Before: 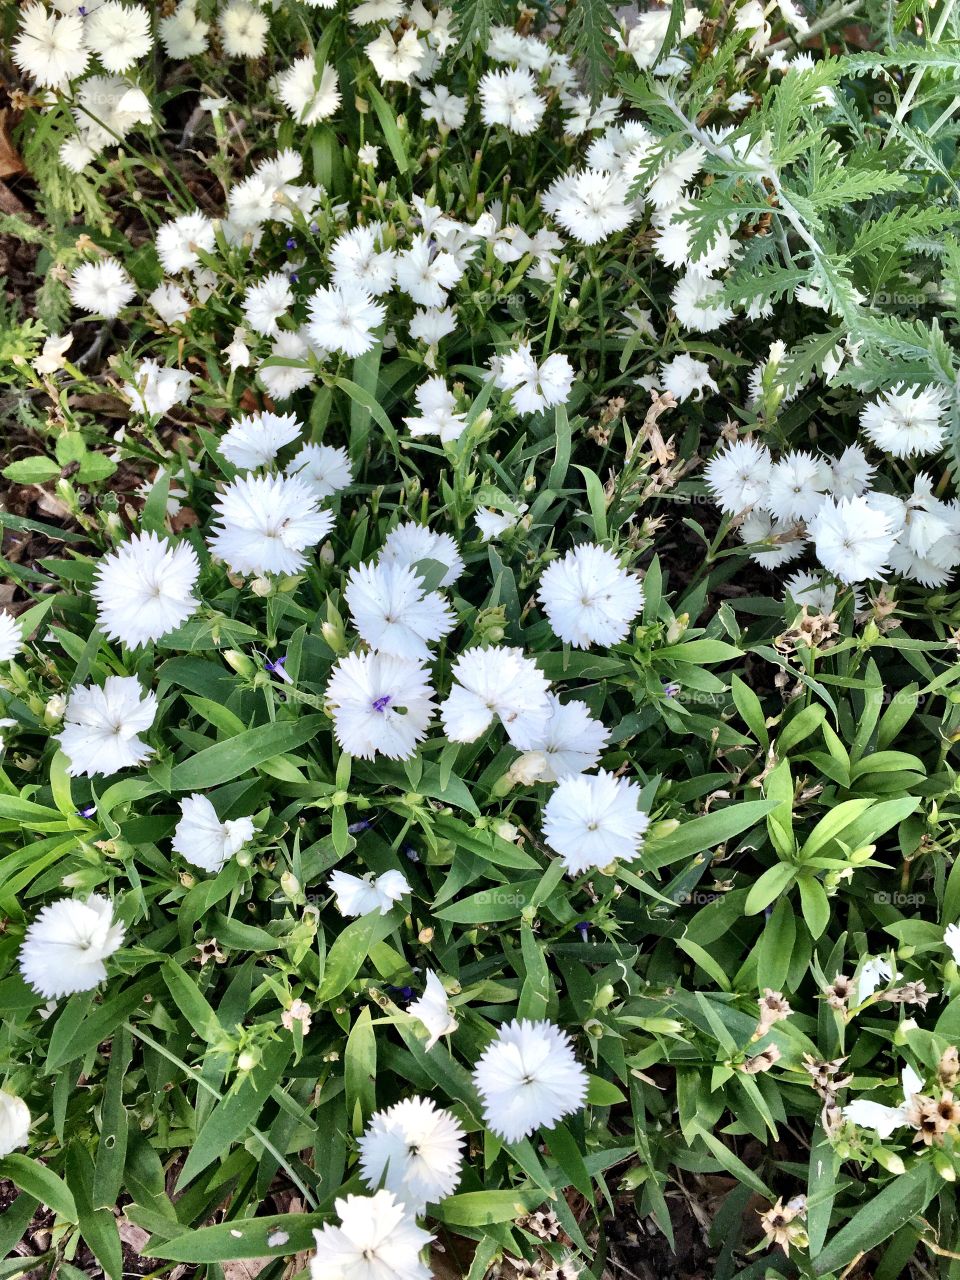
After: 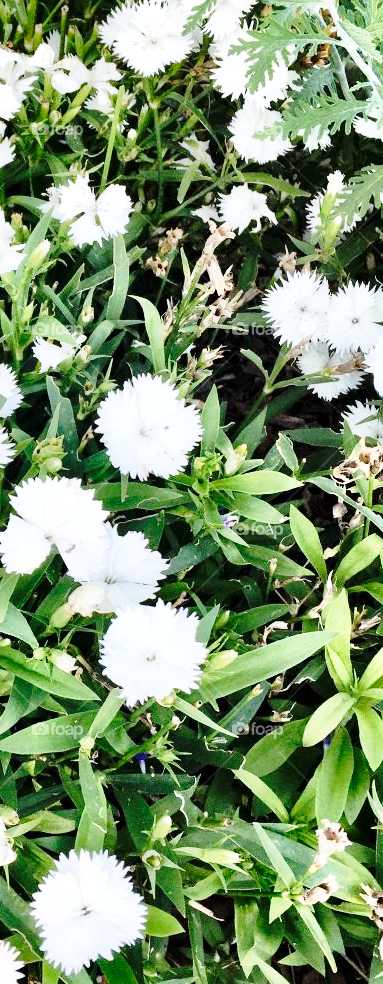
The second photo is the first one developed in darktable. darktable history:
base curve: curves: ch0 [(0, 0) (0.032, 0.037) (0.105, 0.228) (0.435, 0.76) (0.856, 0.983) (1, 1)], preserve colors none
crop: left 46.126%, top 13.259%, right 13.95%, bottom 9.824%
